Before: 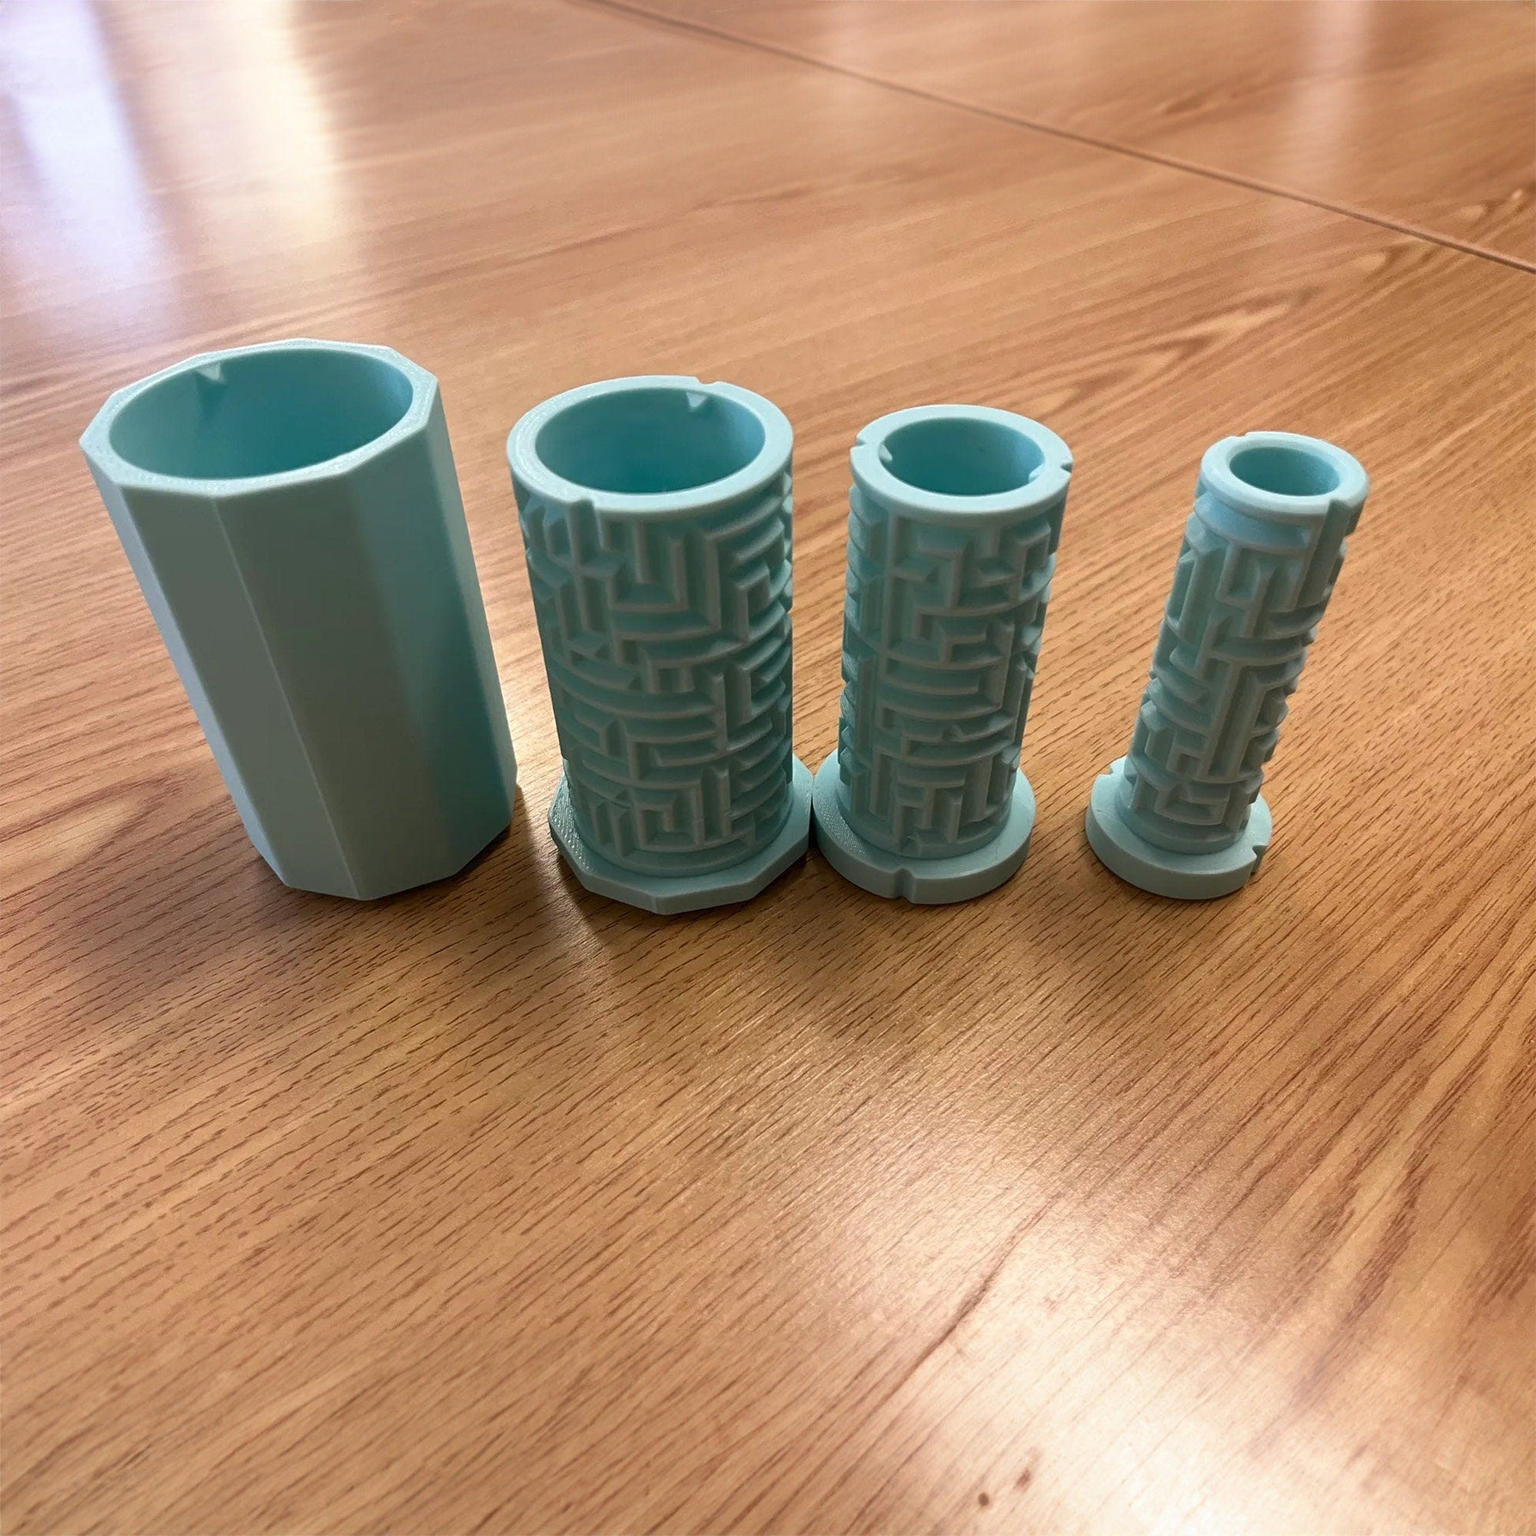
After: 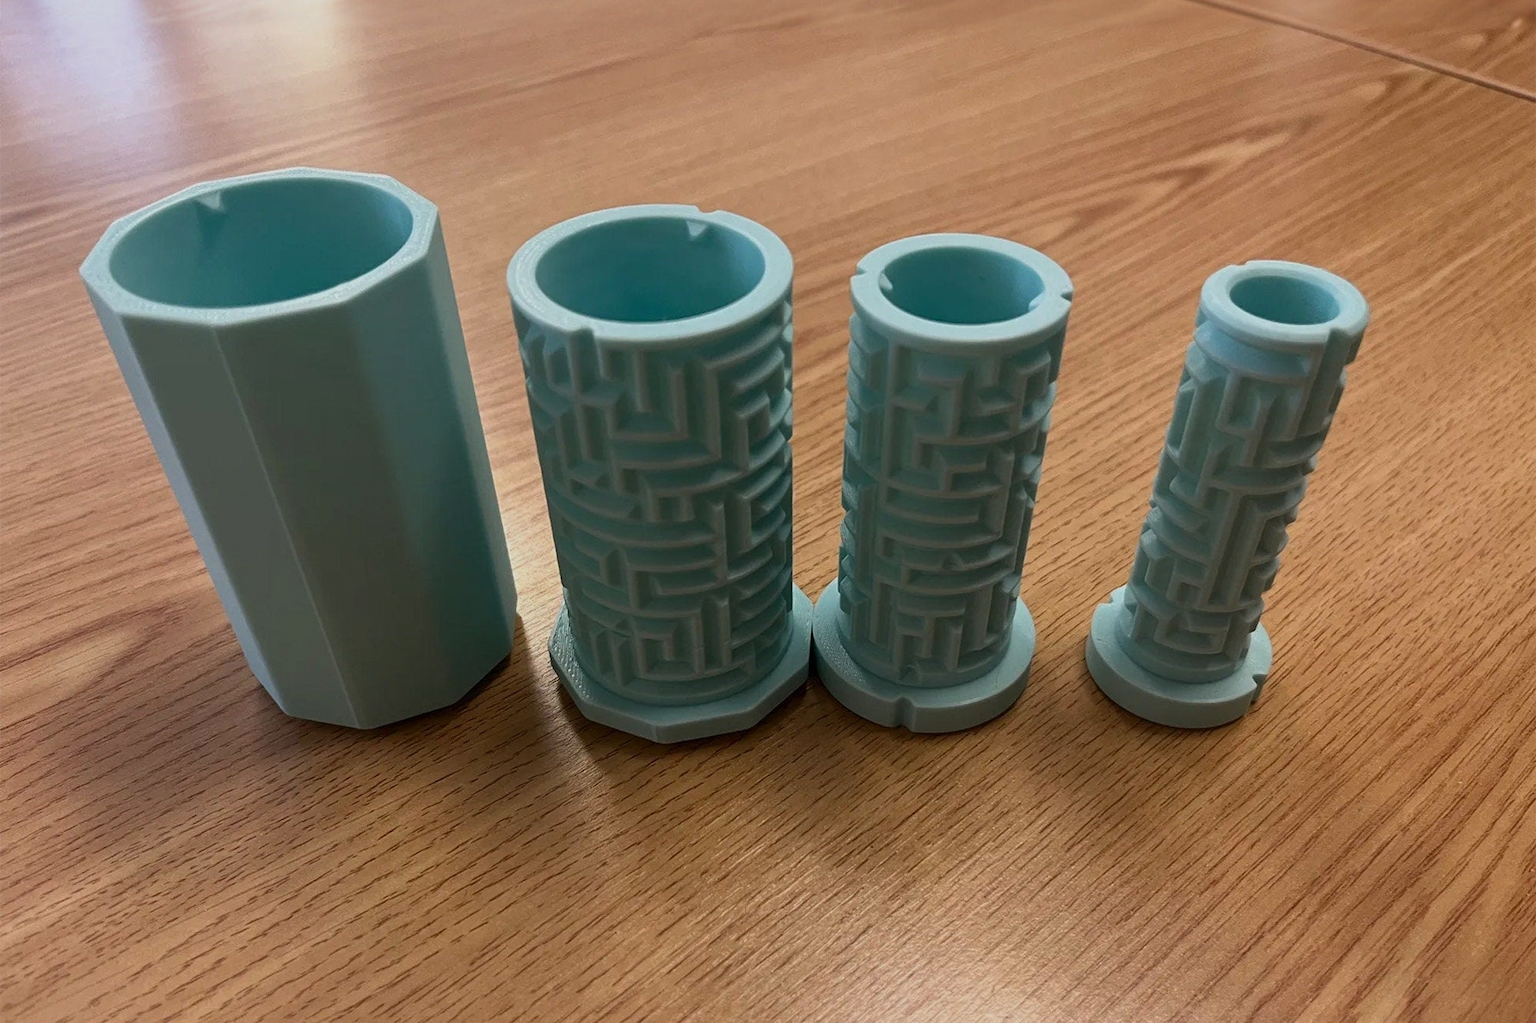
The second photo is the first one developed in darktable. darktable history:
exposure: exposure -0.462 EV, compensate highlight preservation false
crop: top 11.166%, bottom 22.168%
